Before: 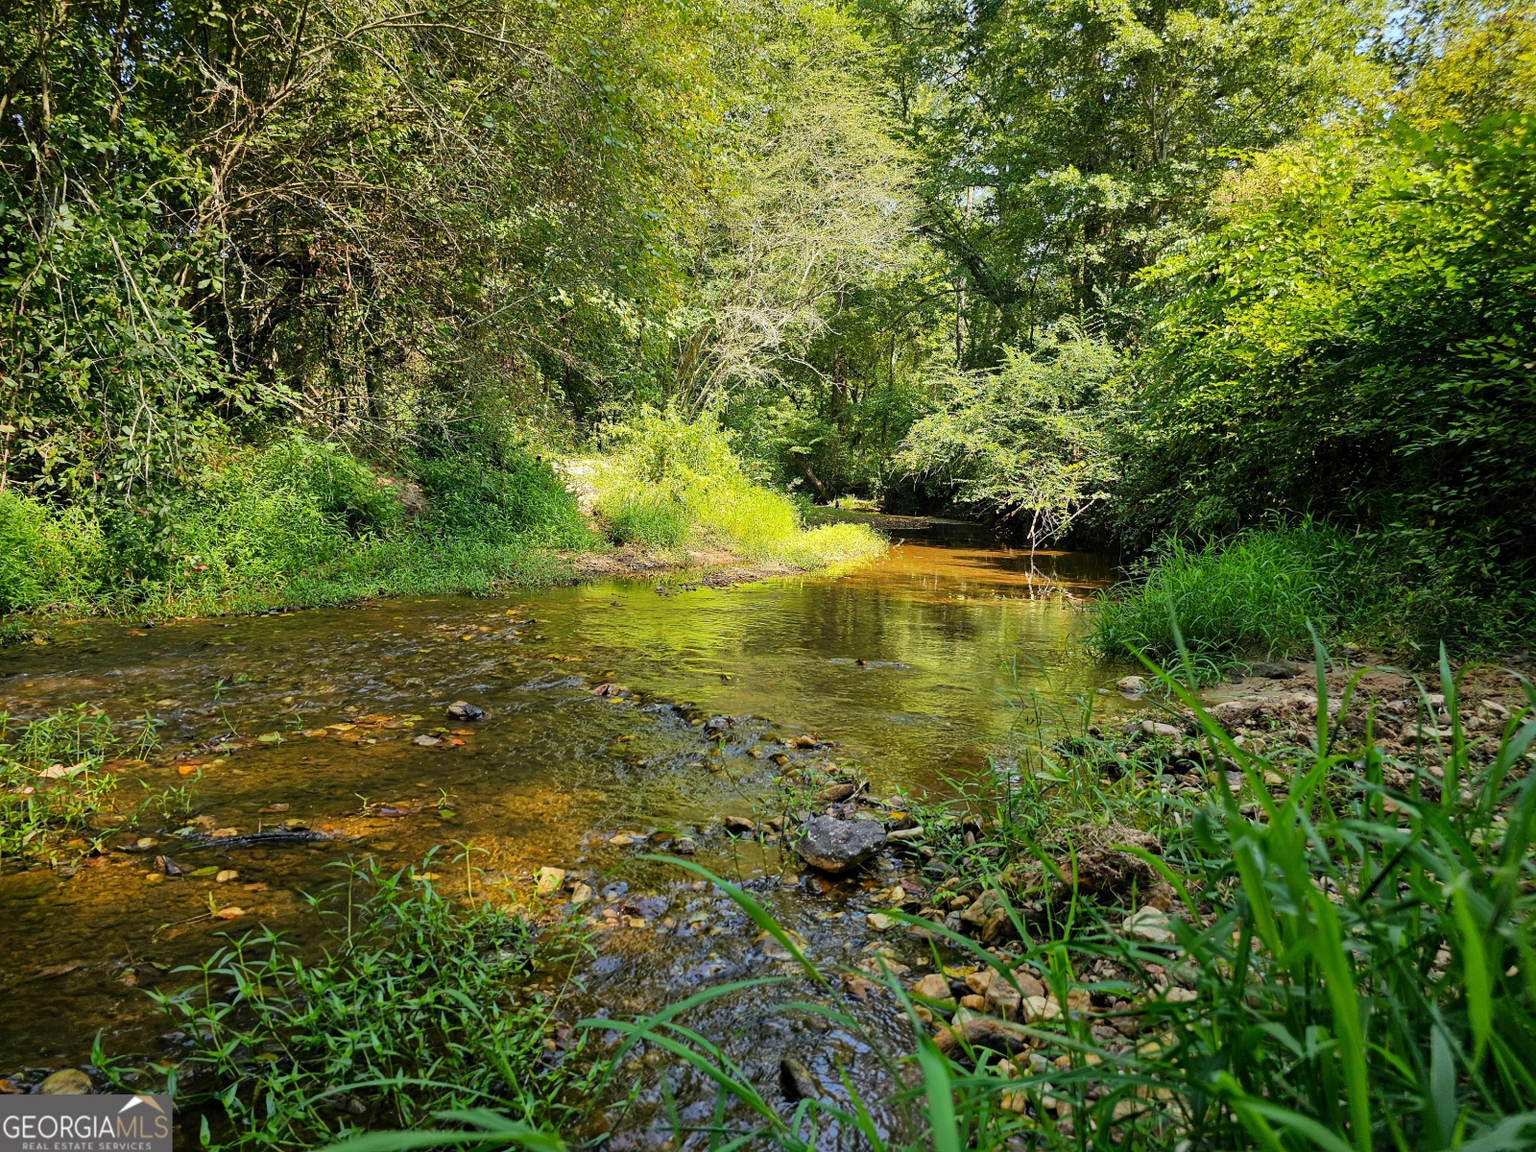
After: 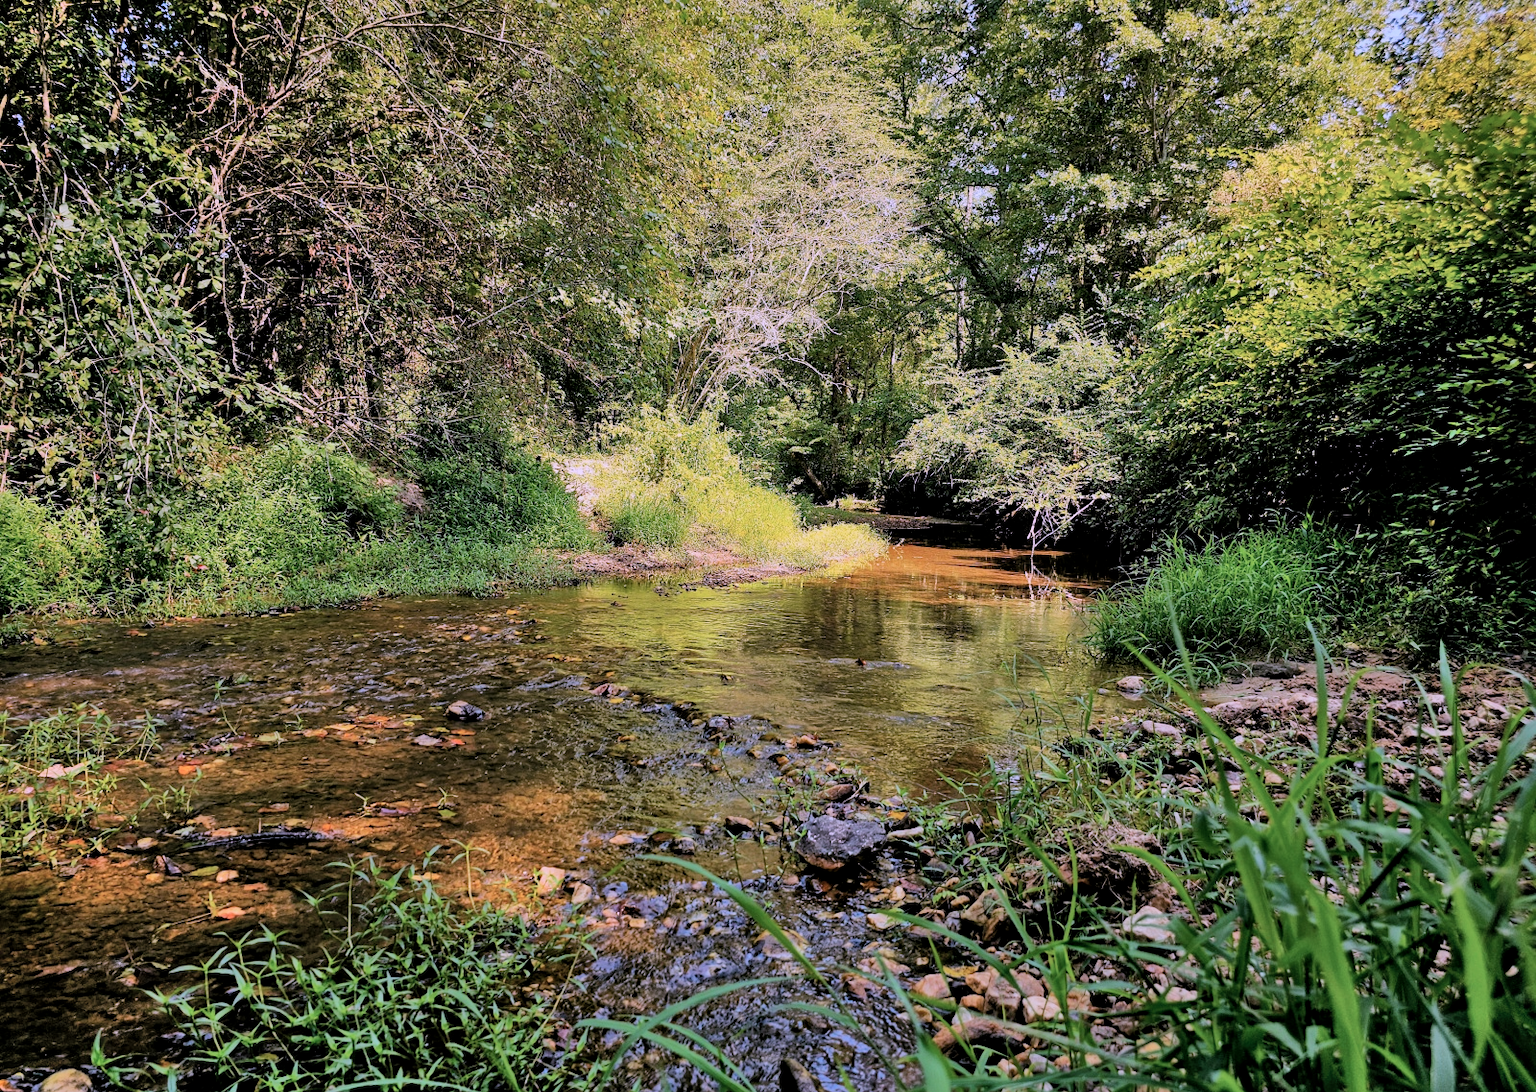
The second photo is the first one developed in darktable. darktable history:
local contrast: mode bilateral grid, contrast 20, coarseness 50, detail 119%, midtone range 0.2
crop and rotate: top 0.011%, bottom 5.12%
filmic rgb: black relative exposure -7.76 EV, white relative exposure 4.39 EV, target black luminance 0%, hardness 3.75, latitude 50.63%, contrast 1.065, highlights saturation mix 8.71%, shadows ↔ highlights balance -0.284%
shadows and highlights: soften with gaussian
color correction: highlights a* 15.21, highlights b* -24.82
